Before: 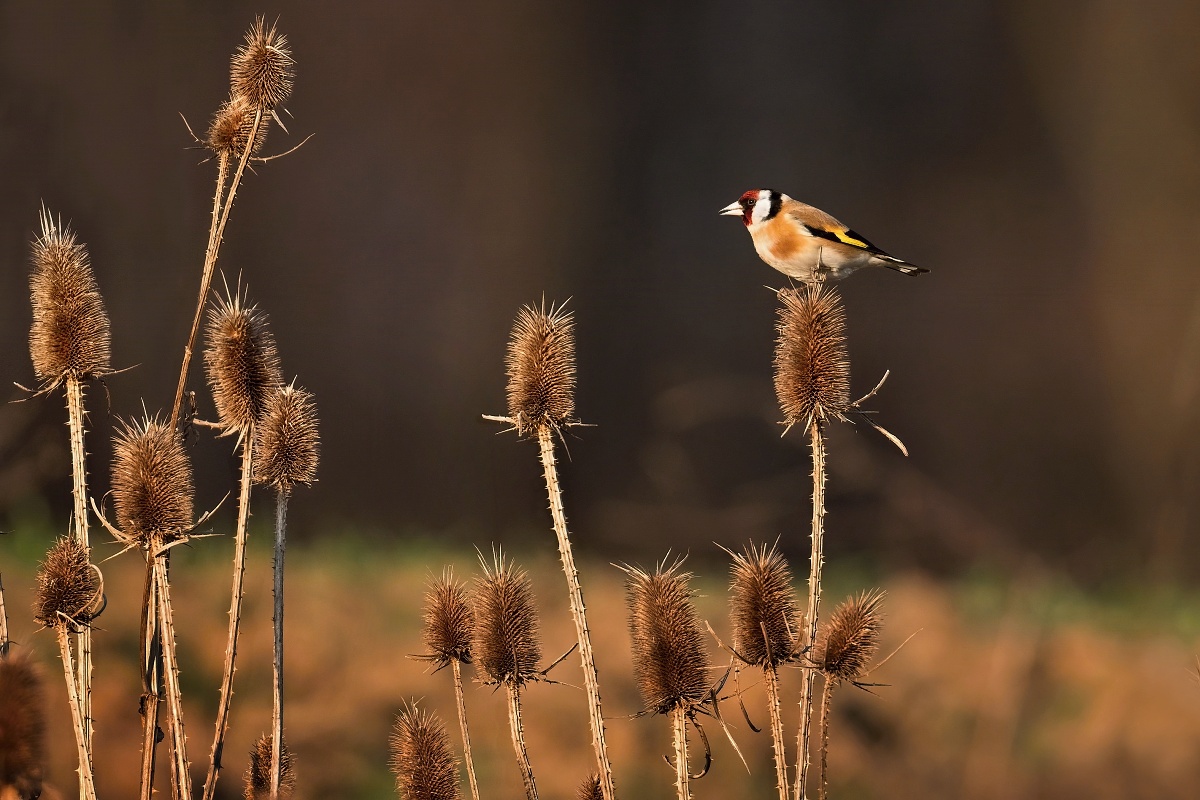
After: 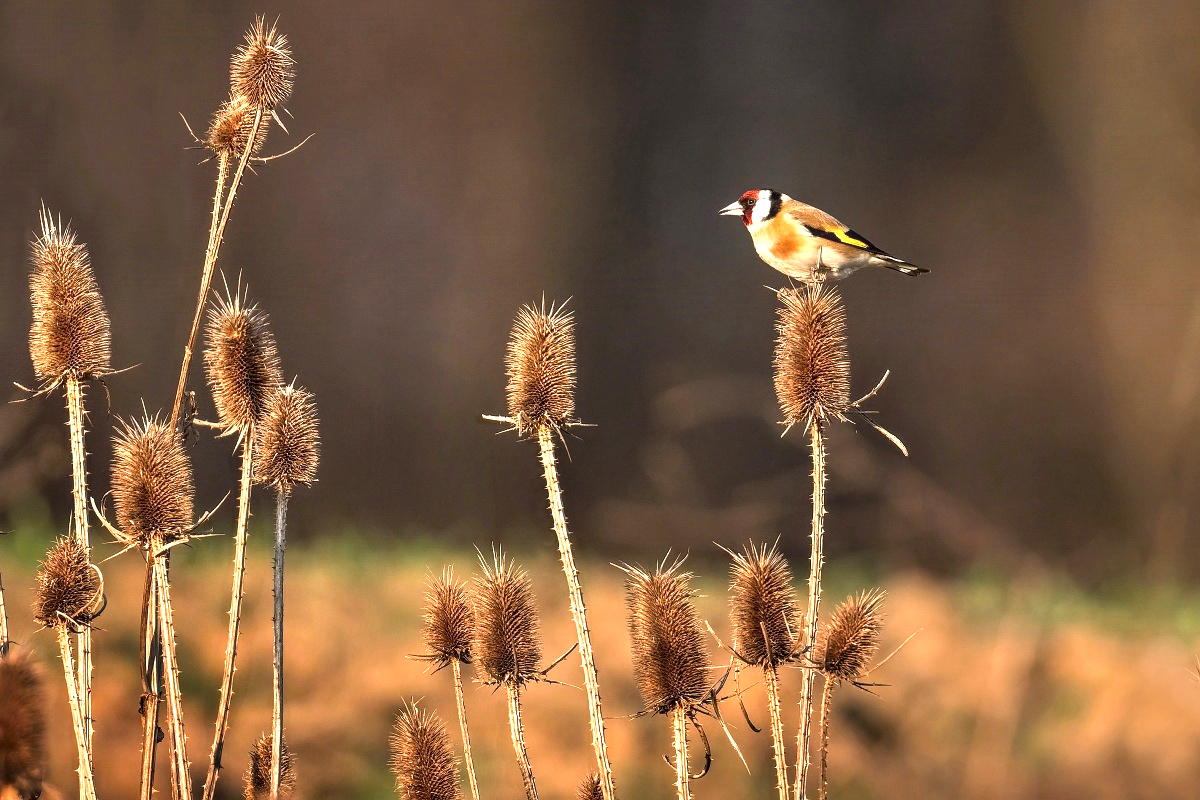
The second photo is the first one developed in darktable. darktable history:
exposure: black level correction 0, exposure 0.7 EV, compensate exposure bias true, compensate highlight preservation false
local contrast: on, module defaults
